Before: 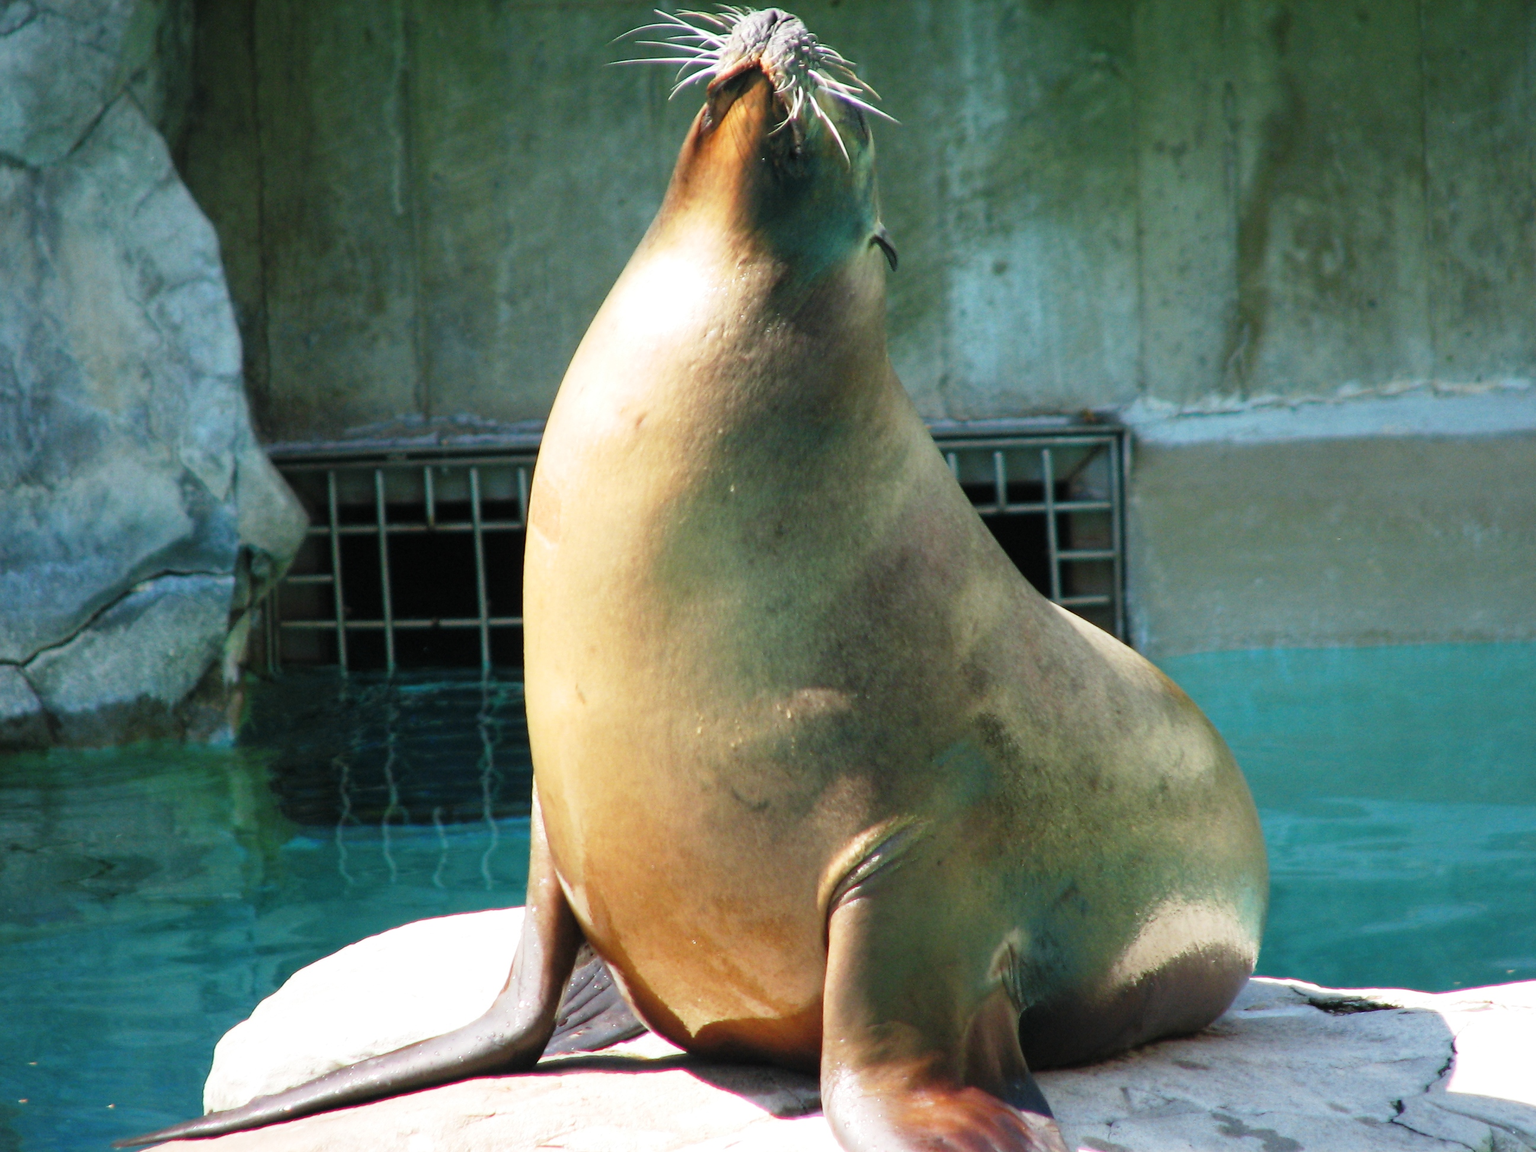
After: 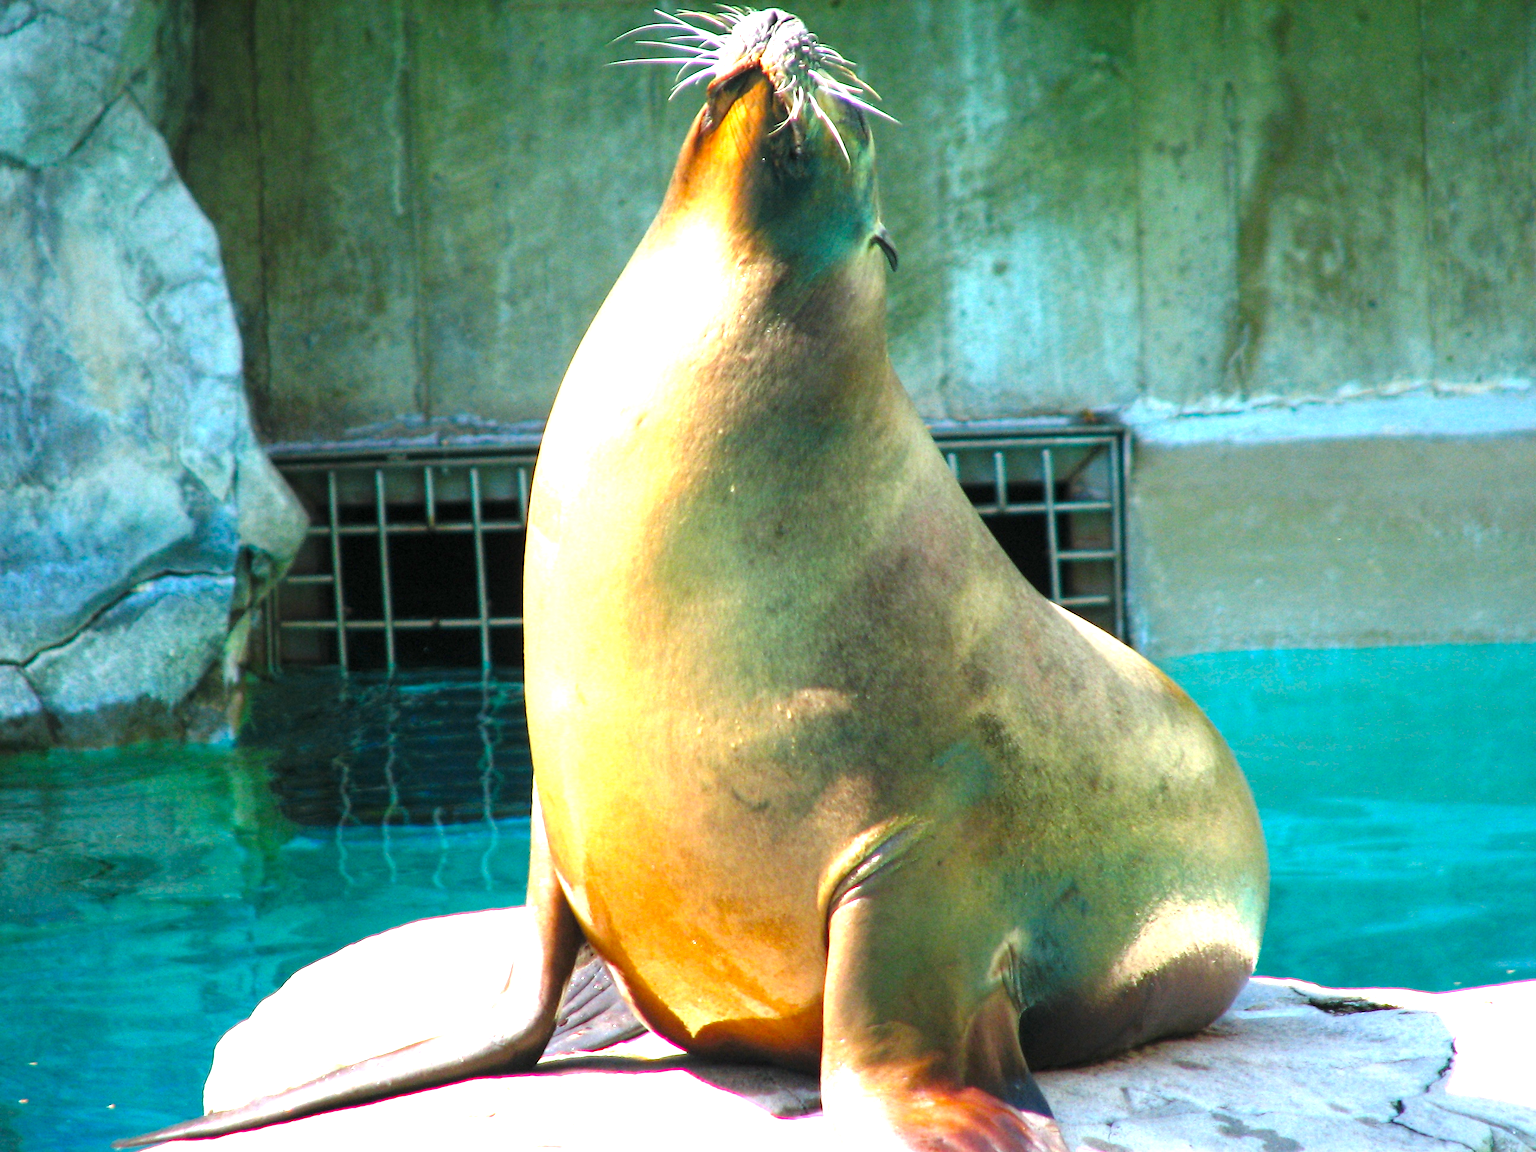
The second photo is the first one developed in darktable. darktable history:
exposure: black level correction 0, exposure 0.95 EV, compensate exposure bias true, compensate highlight preservation false
color balance rgb: perceptual saturation grading › global saturation 25%, global vibrance 20%
local contrast: highlights 100%, shadows 100%, detail 120%, midtone range 0.2
